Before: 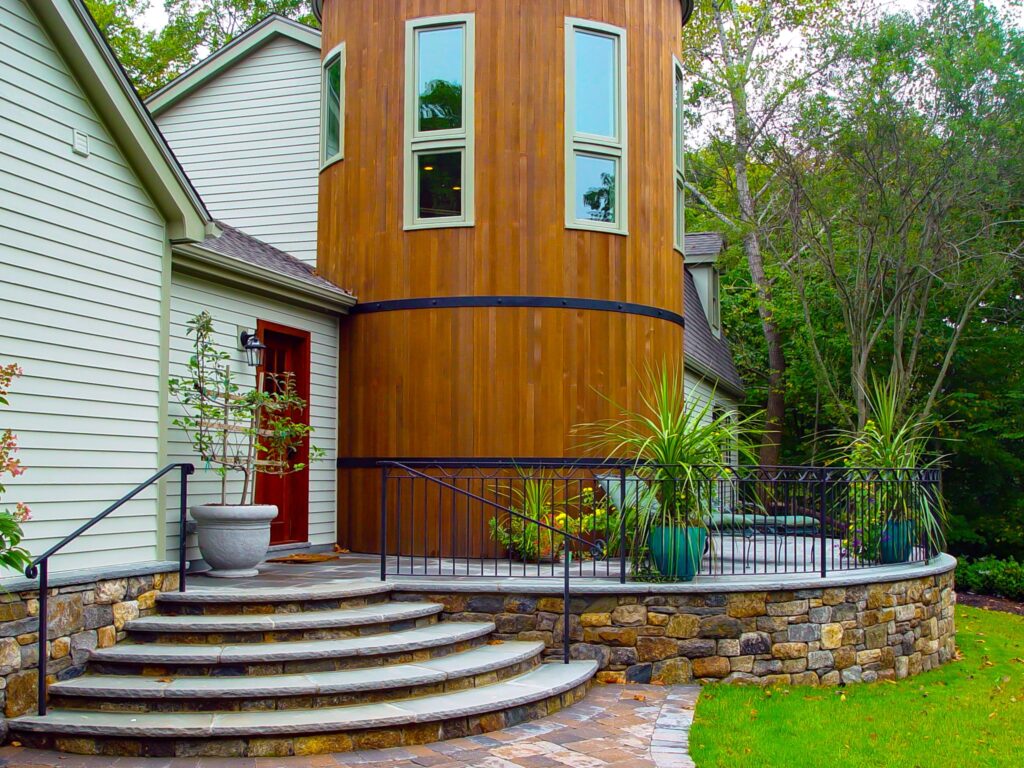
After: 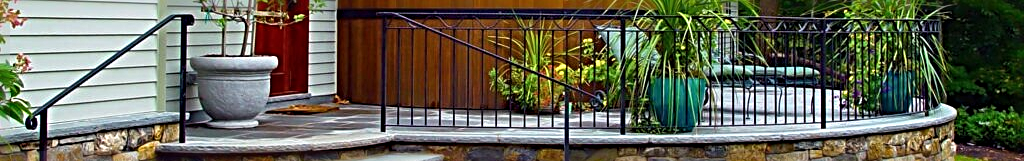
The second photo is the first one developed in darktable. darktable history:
sharpen: radius 3.734, amount 0.925
crop and rotate: top 58.556%, bottom 20.46%
